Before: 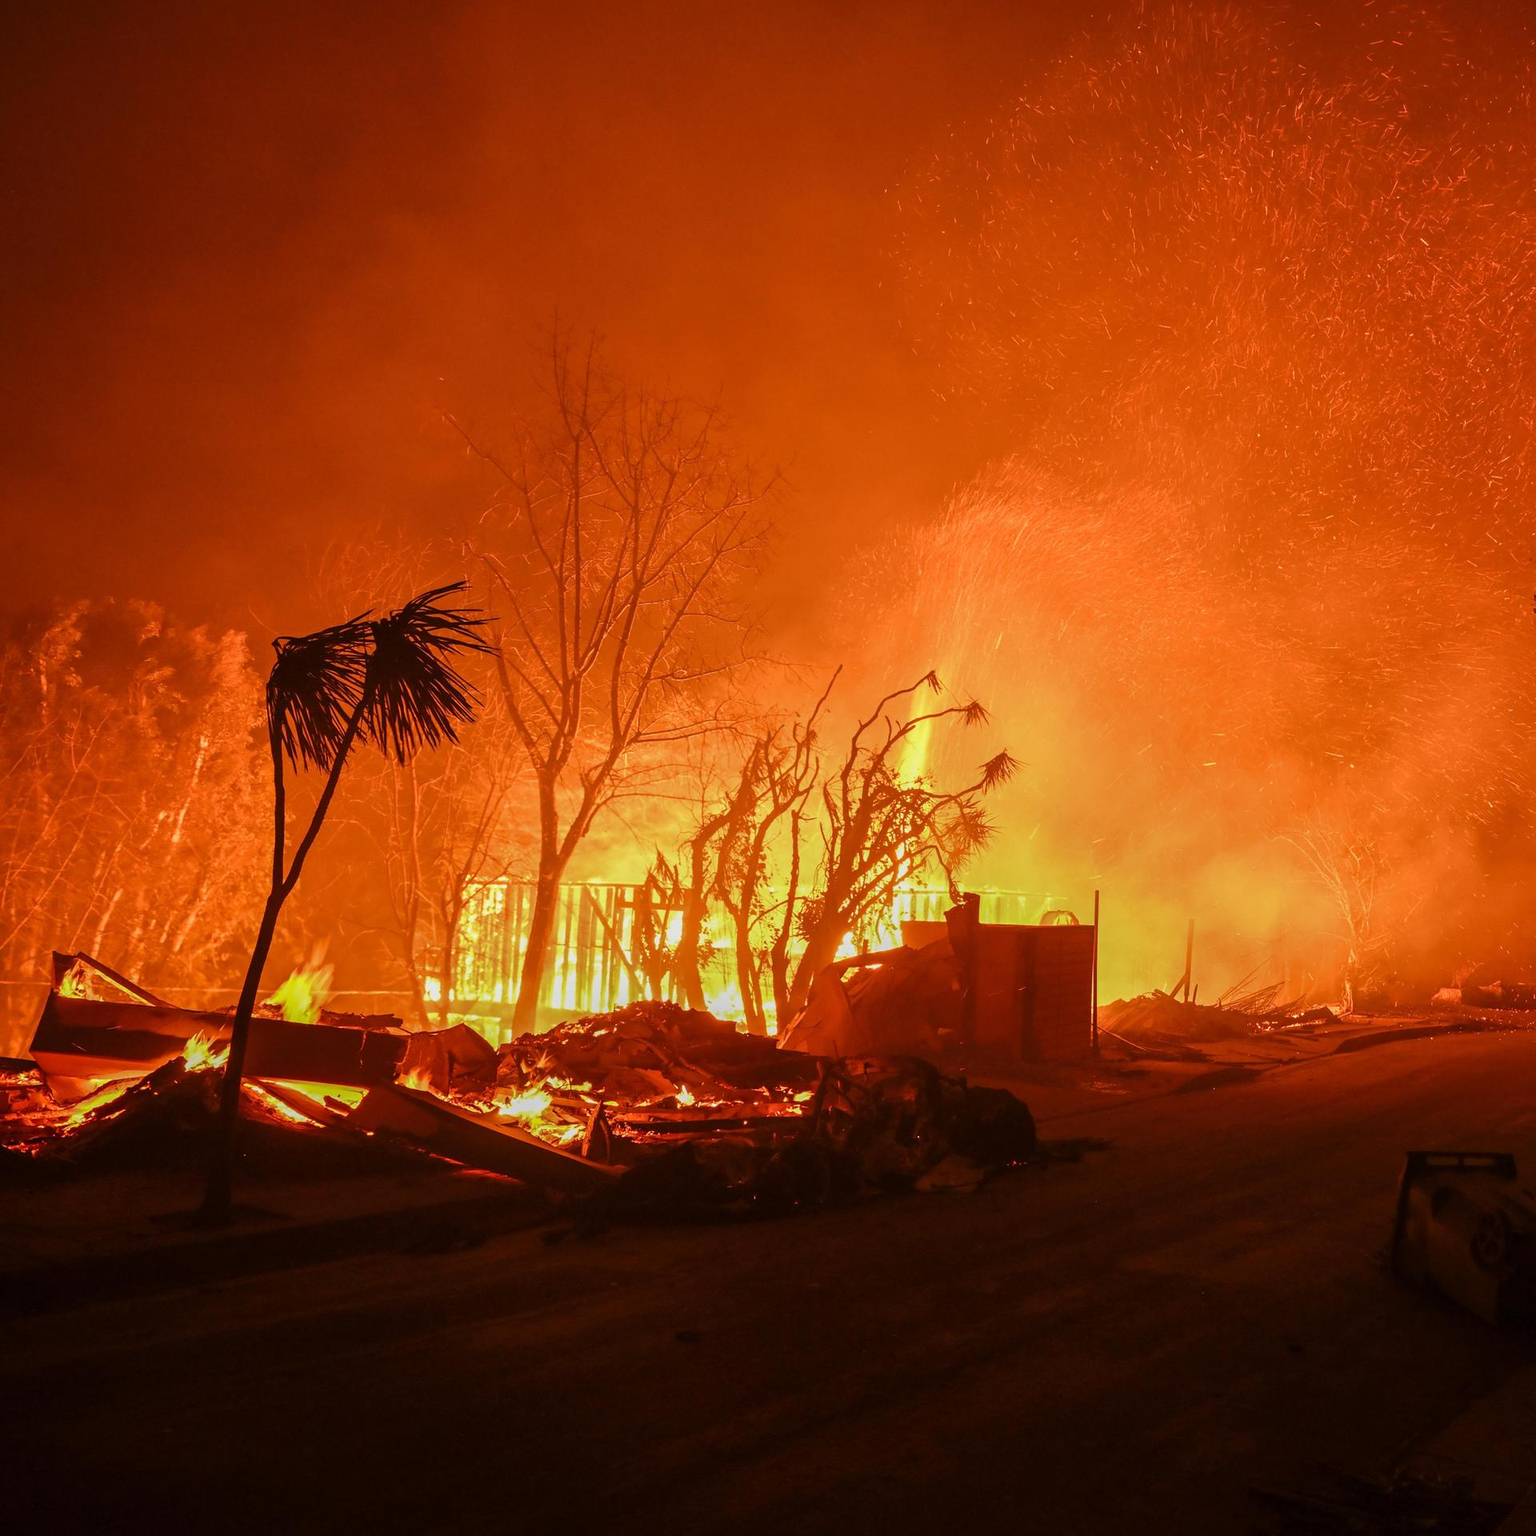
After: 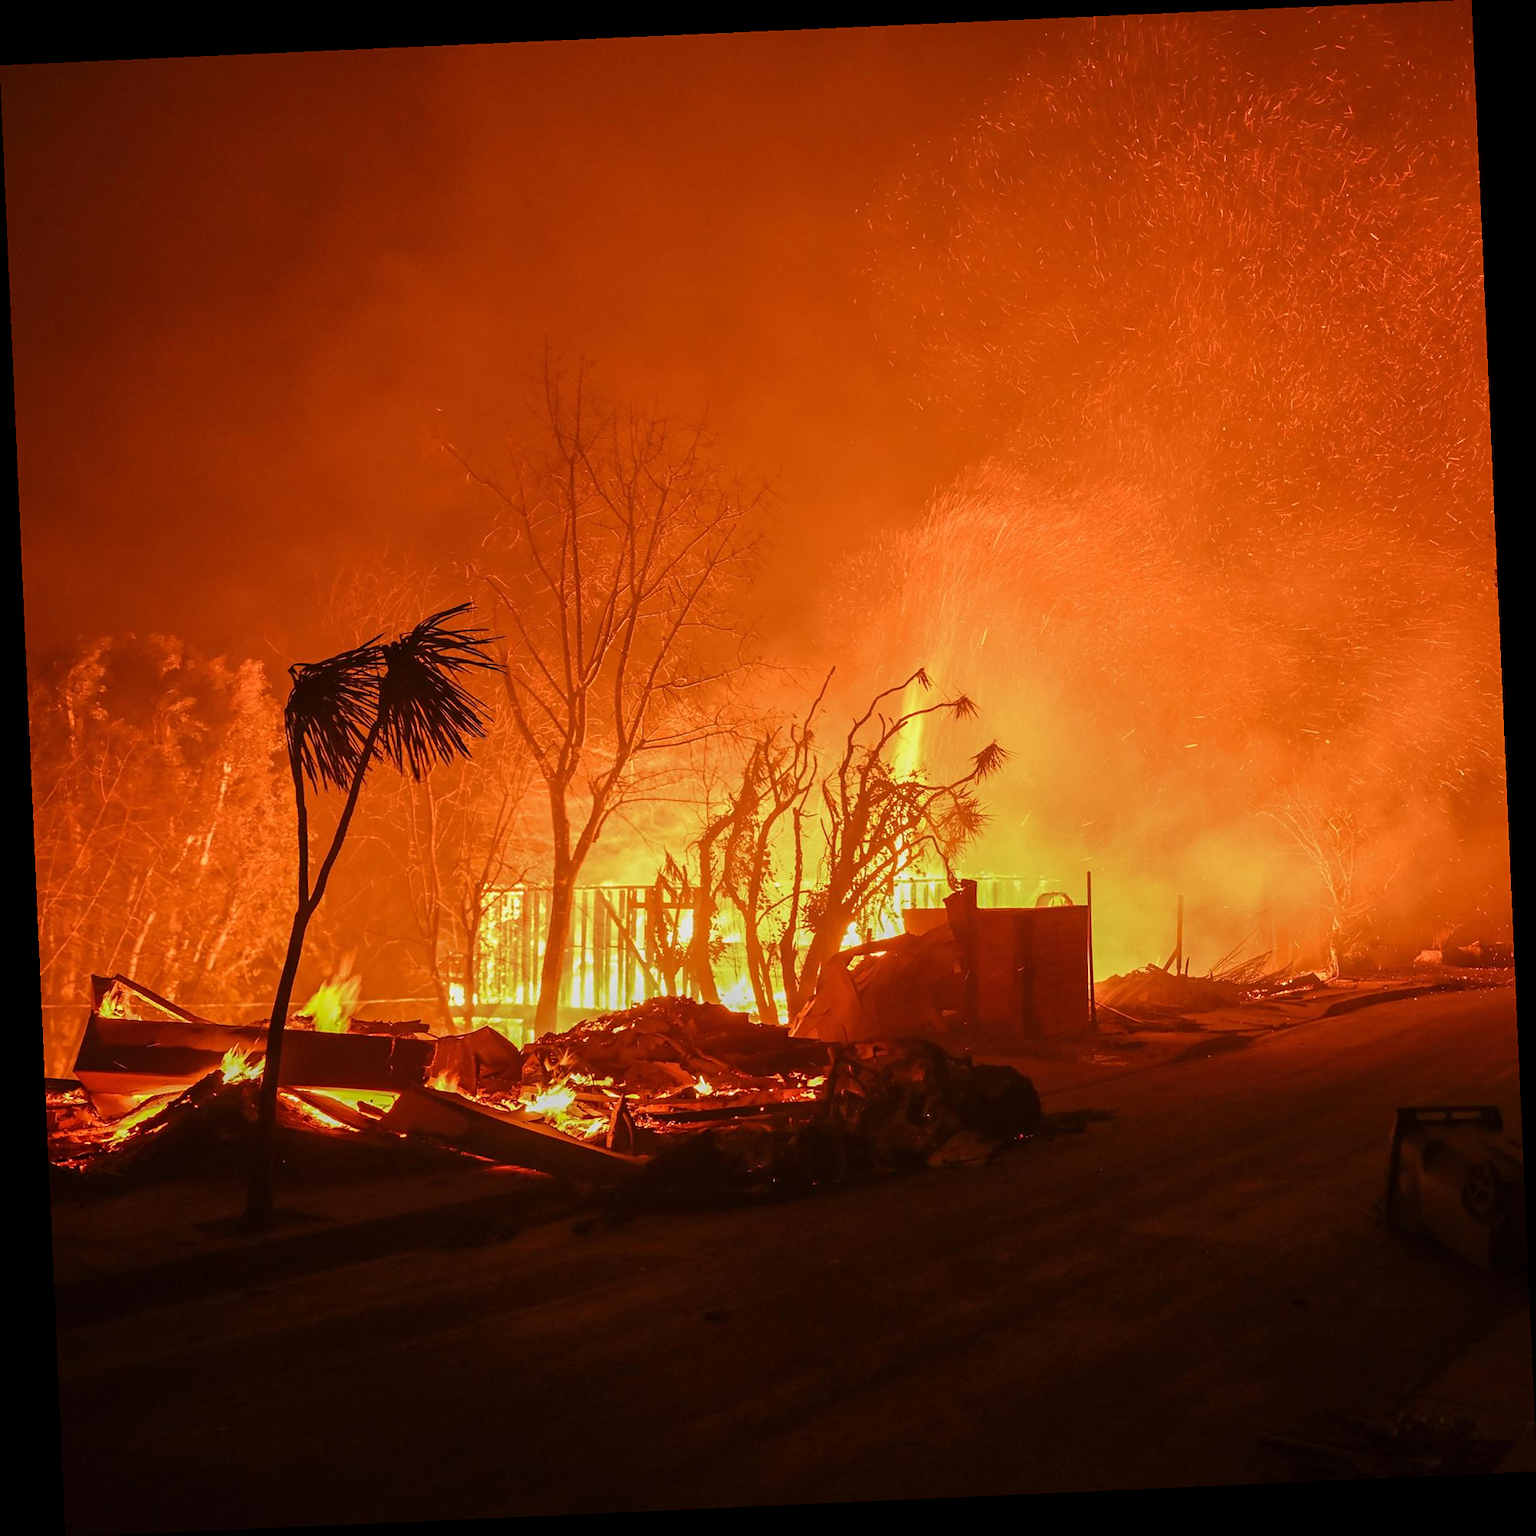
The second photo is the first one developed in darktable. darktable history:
rotate and perspective: rotation -2.56°, automatic cropping off
sharpen: amount 0.2
